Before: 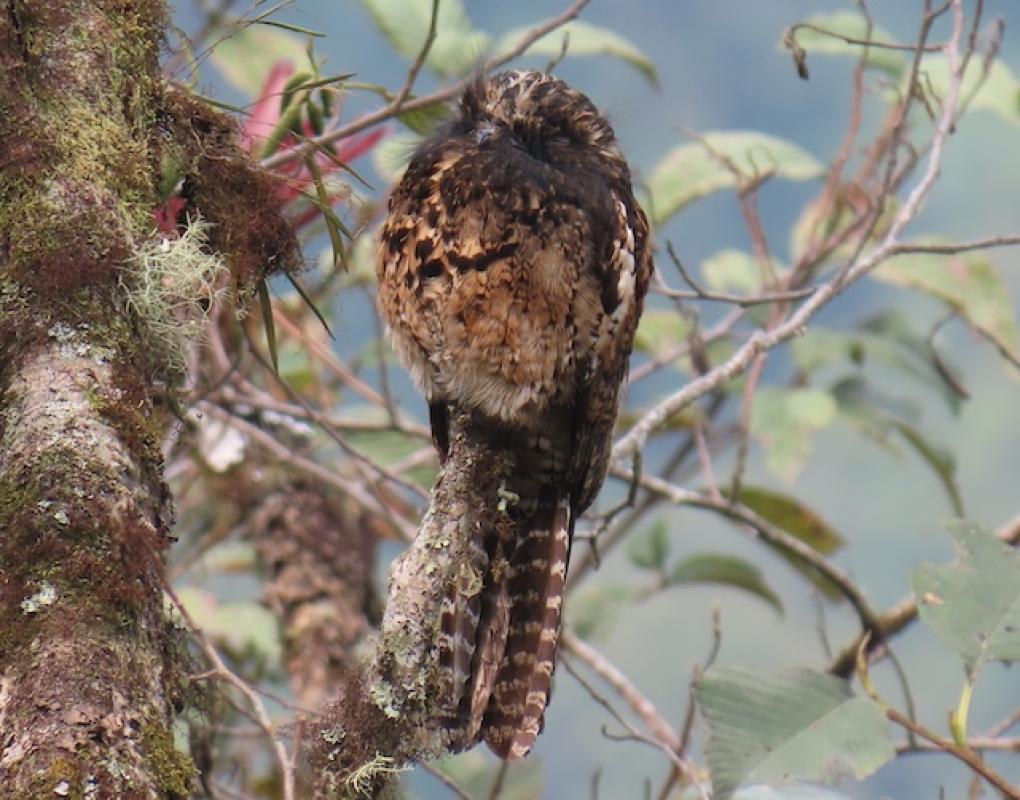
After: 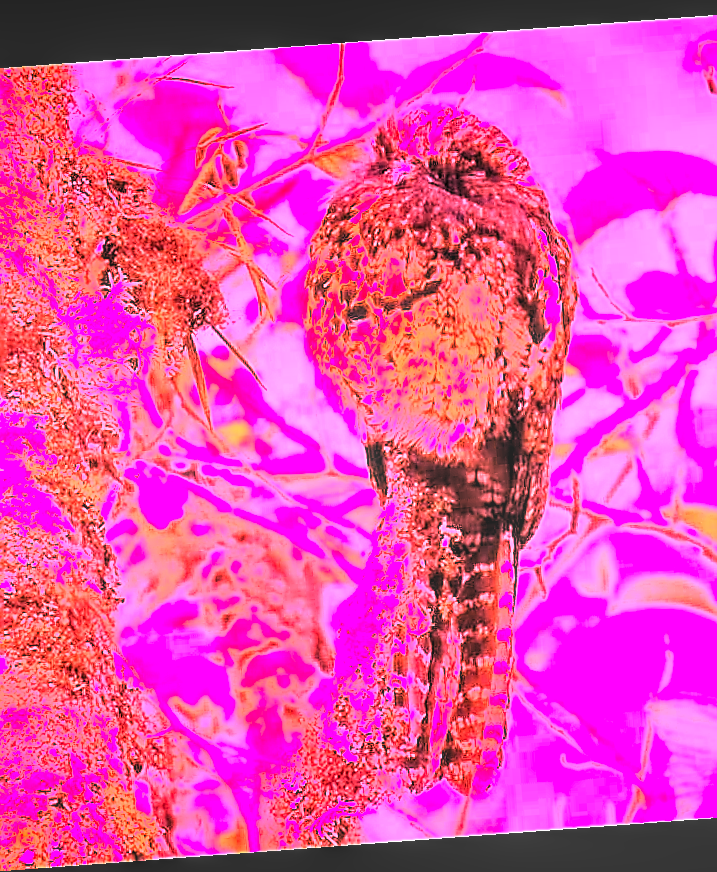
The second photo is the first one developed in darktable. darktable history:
contrast brightness saturation: contrast 0.11, saturation -0.17
sharpen: radius 1.4, amount 1.25, threshold 0.7
local contrast: detail 140%
color balance rgb: perceptual saturation grading › global saturation 20%, global vibrance 20%
rotate and perspective: rotation -4.25°, automatic cropping off
levels: levels [0.129, 0.519, 0.867]
crop and rotate: left 8.786%, right 24.548%
white balance: red 4.26, blue 1.802
